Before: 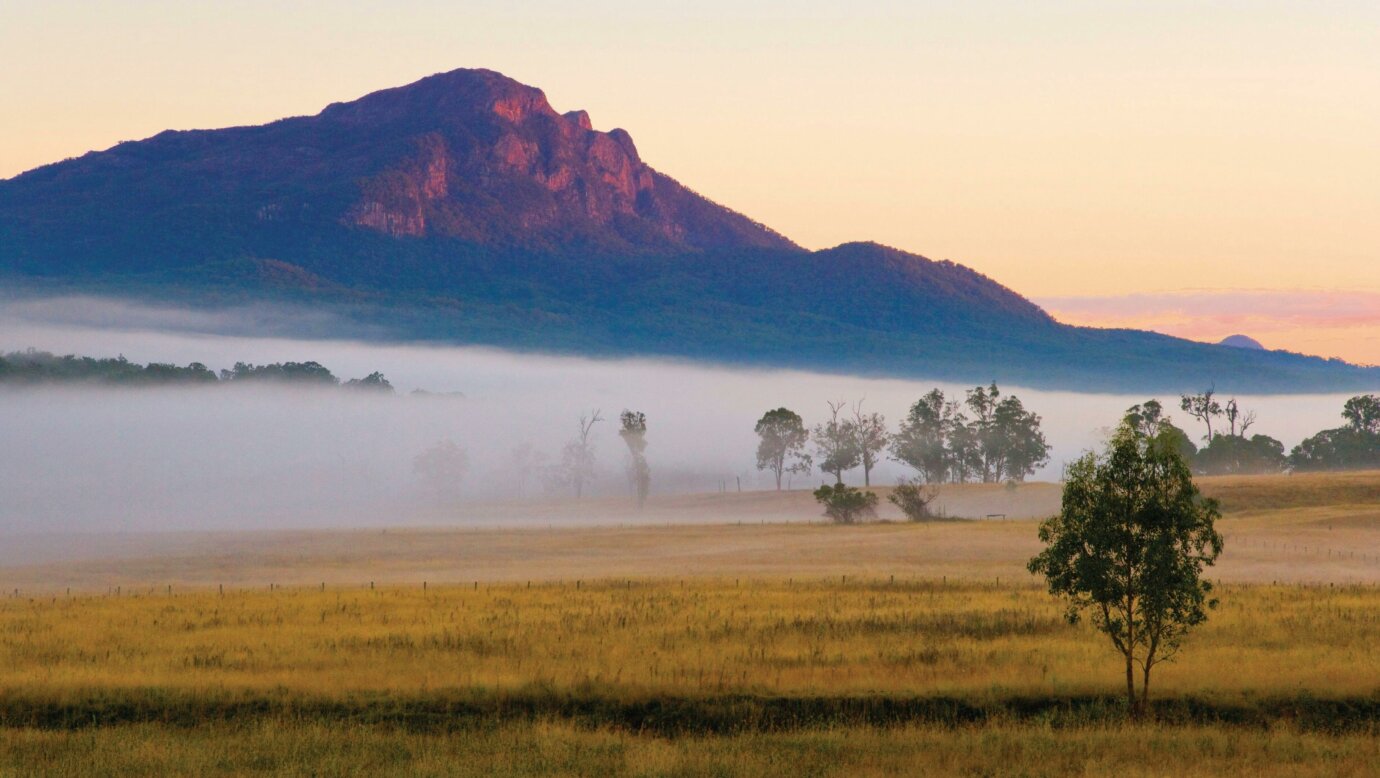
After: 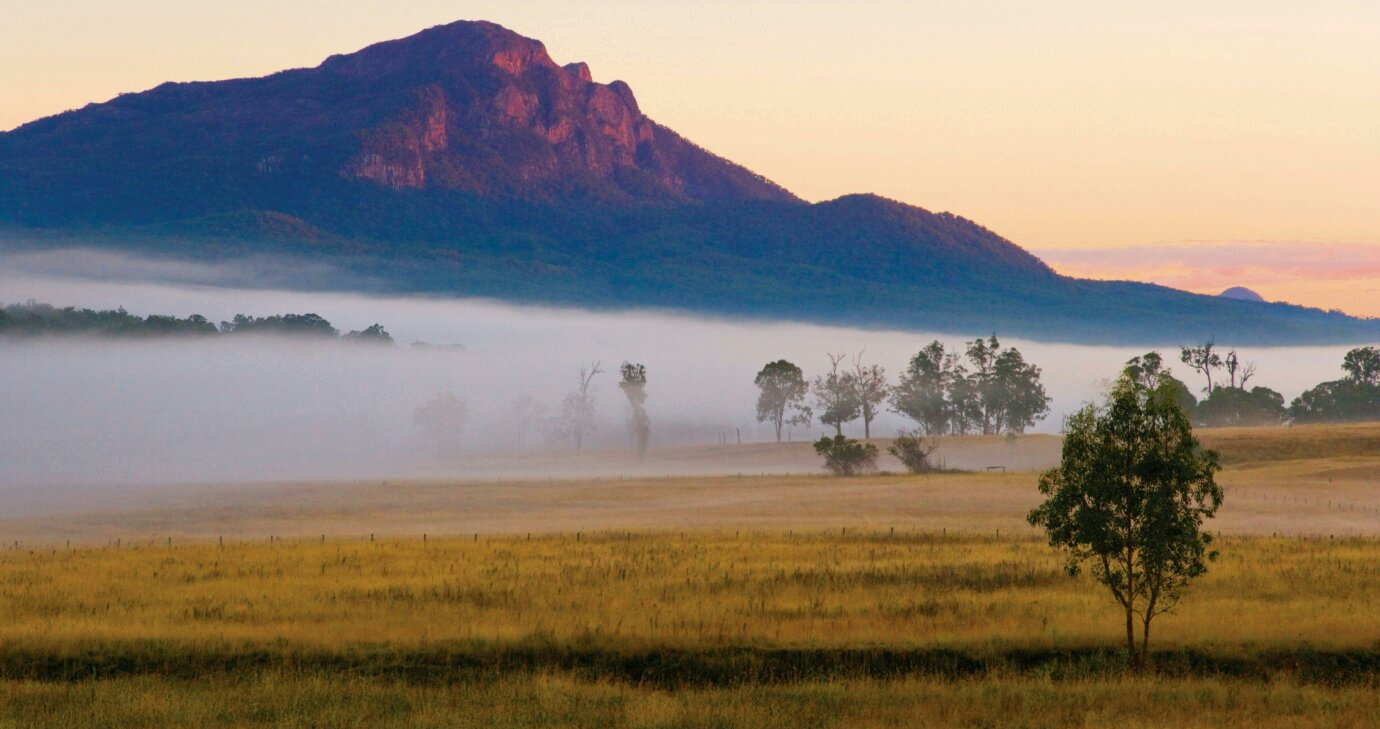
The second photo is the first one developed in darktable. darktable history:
crop and rotate: top 6.25%
contrast brightness saturation: contrast 0.03, brightness -0.04
